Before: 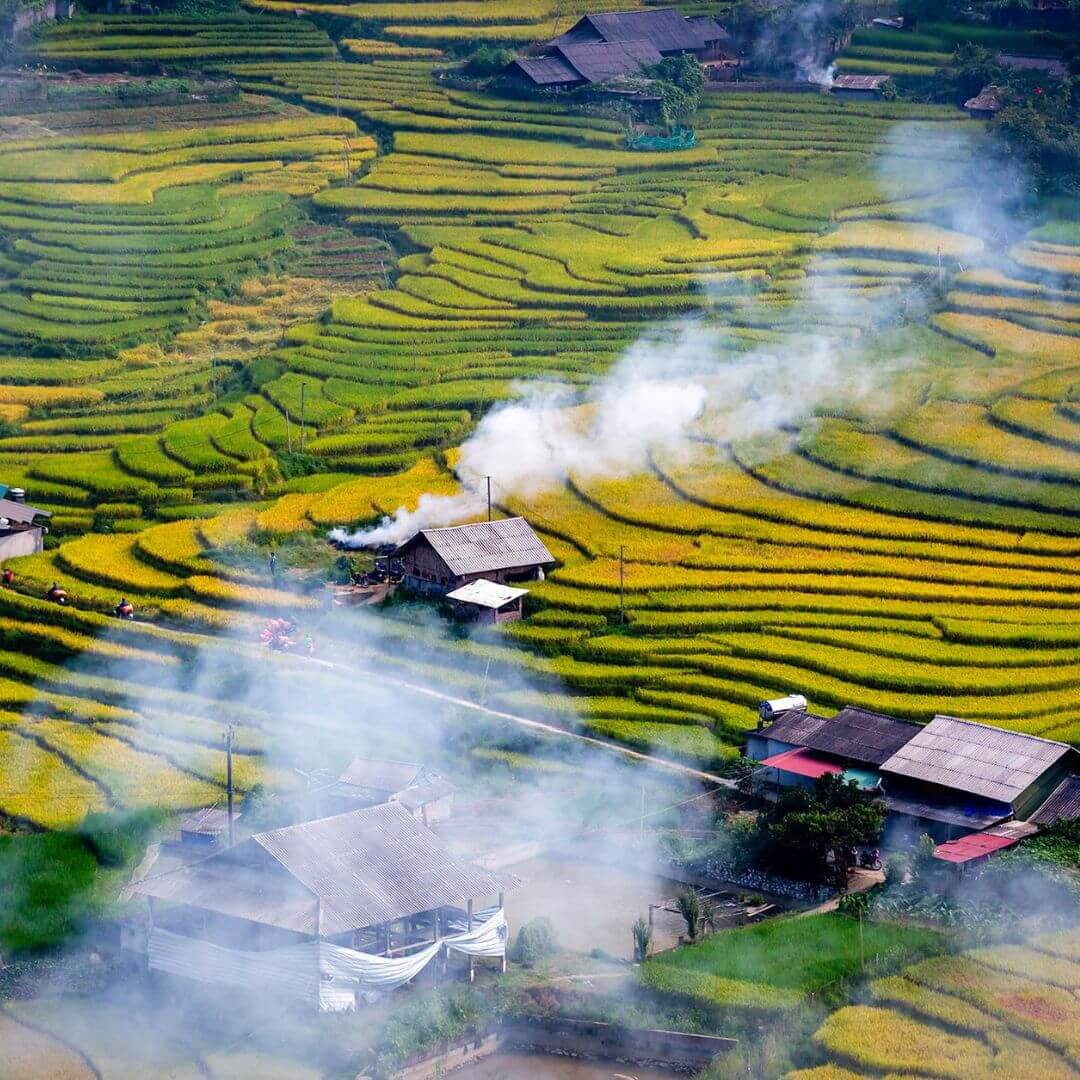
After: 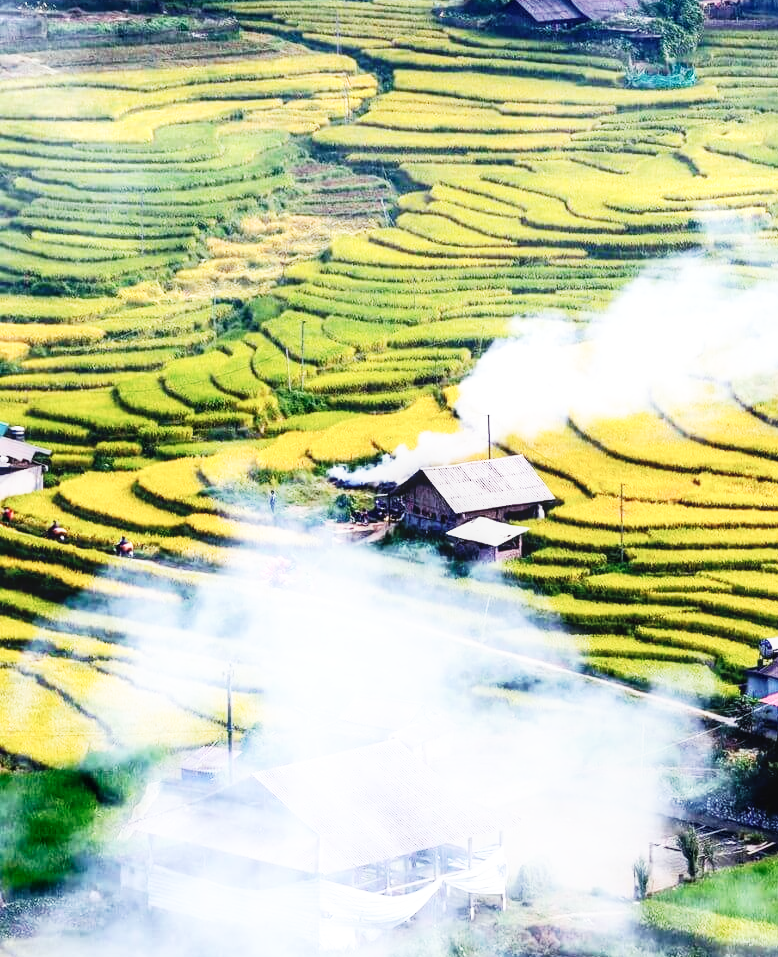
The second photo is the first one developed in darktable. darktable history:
tone equalizer: mask exposure compensation -0.489 EV
crop: top 5.797%, right 27.874%, bottom 5.545%
local contrast: on, module defaults
base curve: curves: ch0 [(0, 0) (0.007, 0.004) (0.027, 0.03) (0.046, 0.07) (0.207, 0.54) (0.442, 0.872) (0.673, 0.972) (1, 1)], preserve colors none
shadows and highlights: shadows -1.35, highlights 39.92
contrast equalizer: octaves 7, y [[0.5, 0.542, 0.583, 0.625, 0.667, 0.708], [0.5 ×6], [0.5 ×6], [0, 0.033, 0.067, 0.1, 0.133, 0.167], [0, 0.05, 0.1, 0.15, 0.2, 0.25]], mix -0.301
contrast brightness saturation: contrast 0.056, brightness -0.007, saturation -0.25
